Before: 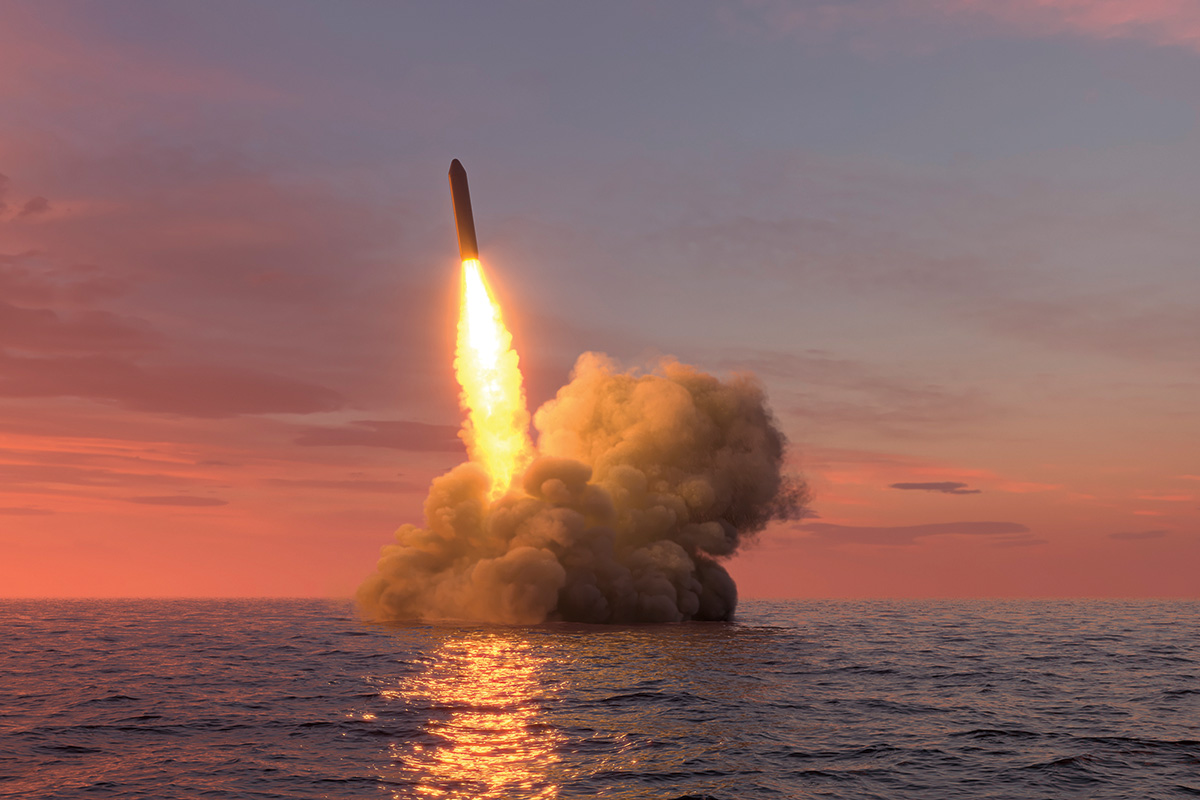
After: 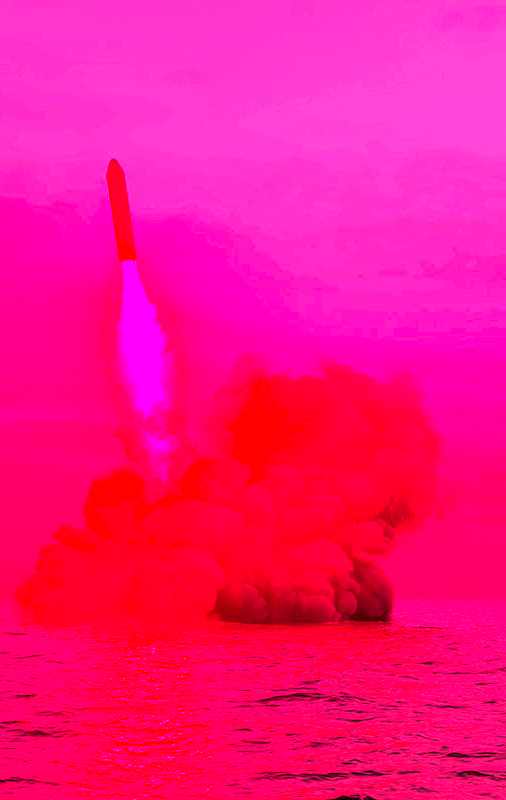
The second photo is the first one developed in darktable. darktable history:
white balance: red 4.26, blue 1.802
crop: left 28.583%, right 29.231%
tone equalizer: on, module defaults
shadows and highlights: radius 121.13, shadows 21.4, white point adjustment -9.72, highlights -14.39, soften with gaussian
